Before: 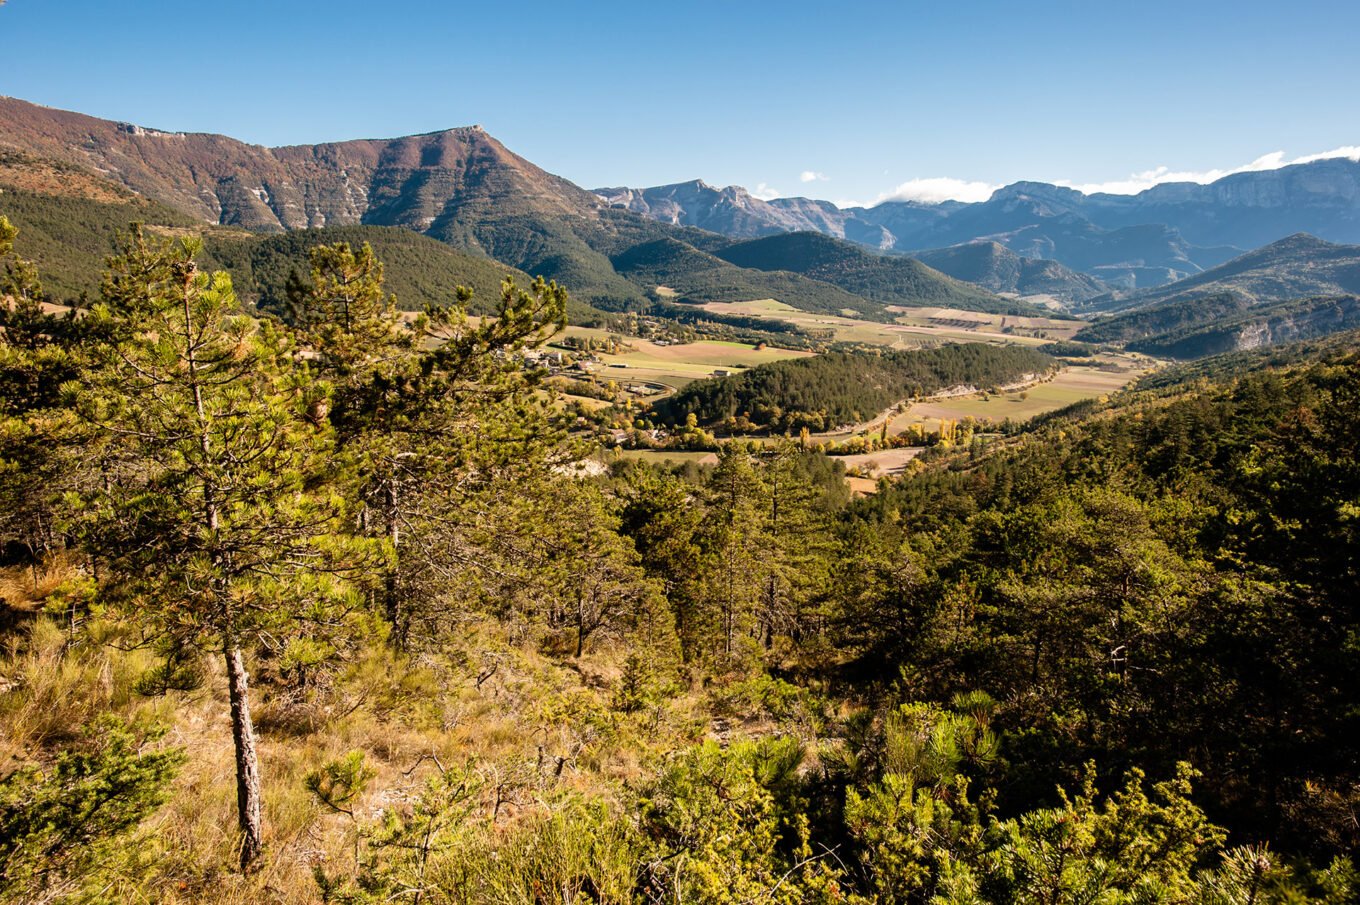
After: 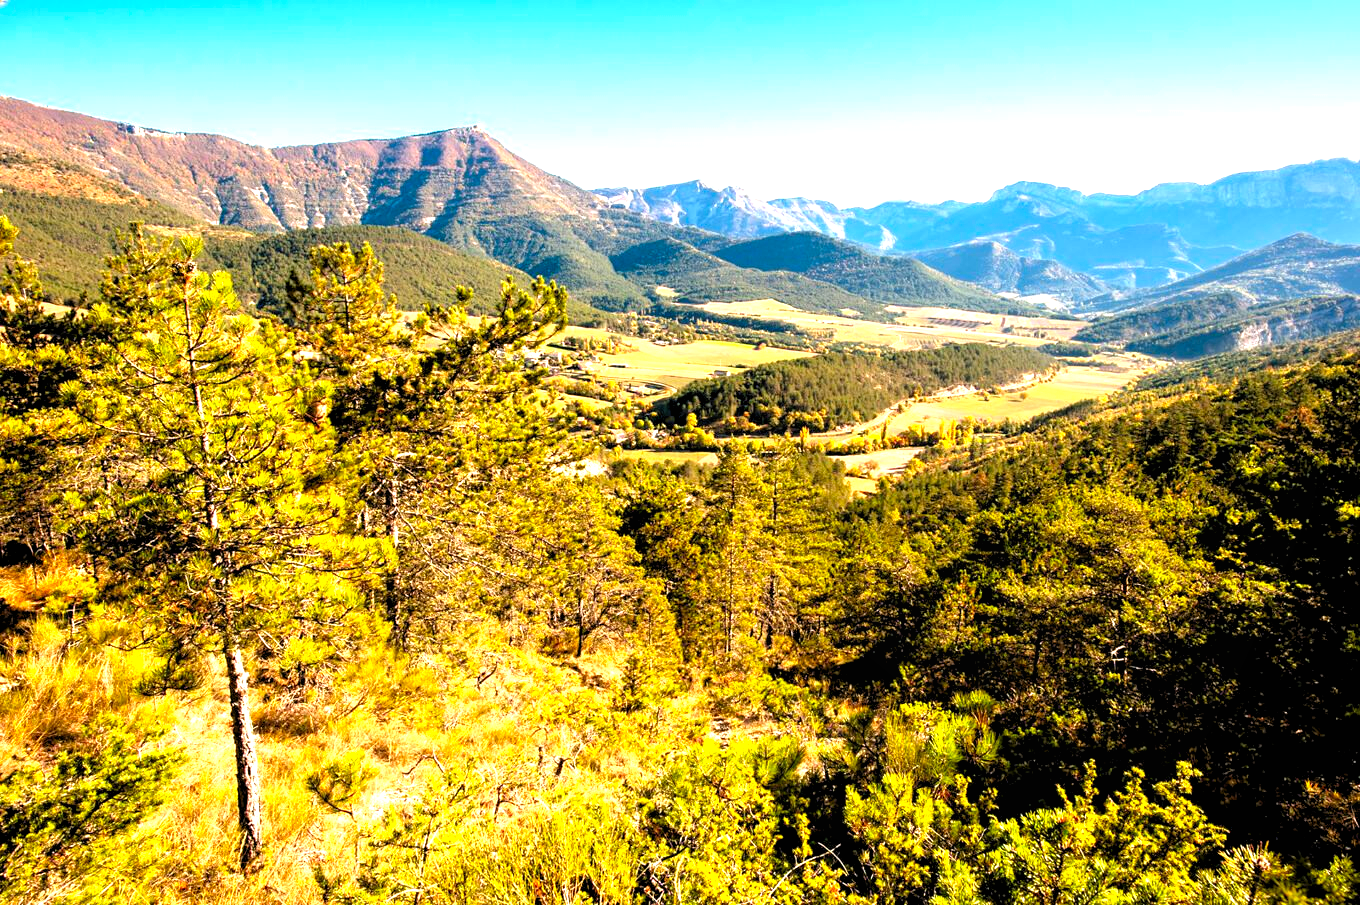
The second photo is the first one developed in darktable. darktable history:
rgb levels: levels [[0.01, 0.419, 0.839], [0, 0.5, 1], [0, 0.5, 1]]
local contrast: mode bilateral grid, contrast 100, coarseness 100, detail 91%, midtone range 0.2
contrast brightness saturation: brightness -0.02, saturation 0.35
exposure: black level correction 0, exposure 1.2 EV, compensate highlight preservation false
